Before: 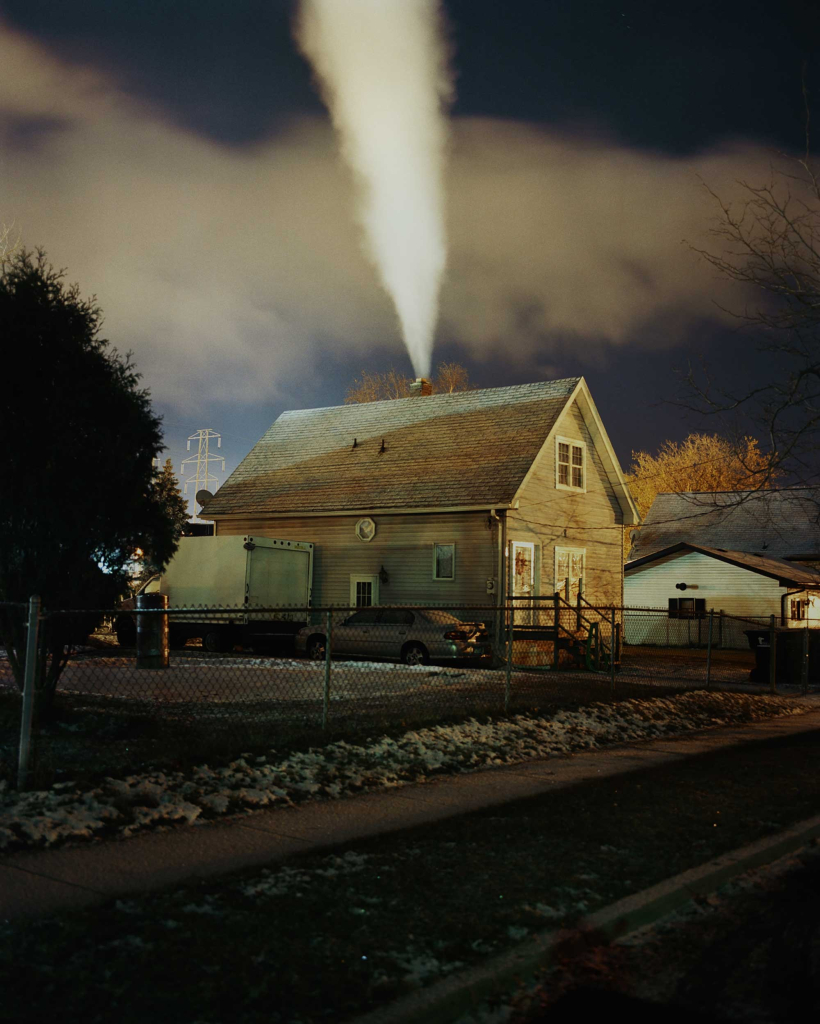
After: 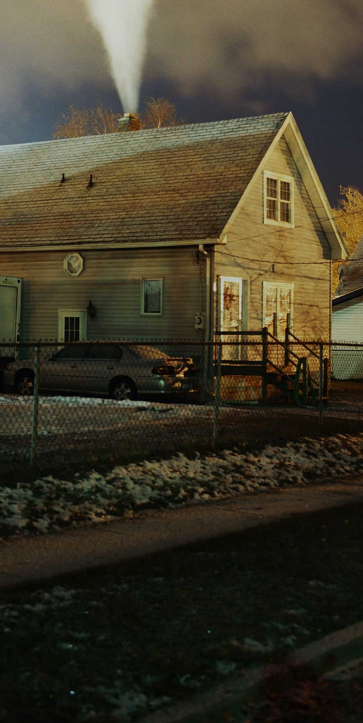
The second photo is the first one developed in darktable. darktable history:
tone equalizer: -7 EV 0.104 EV
crop: left 35.614%, top 25.911%, right 20.016%, bottom 3.391%
